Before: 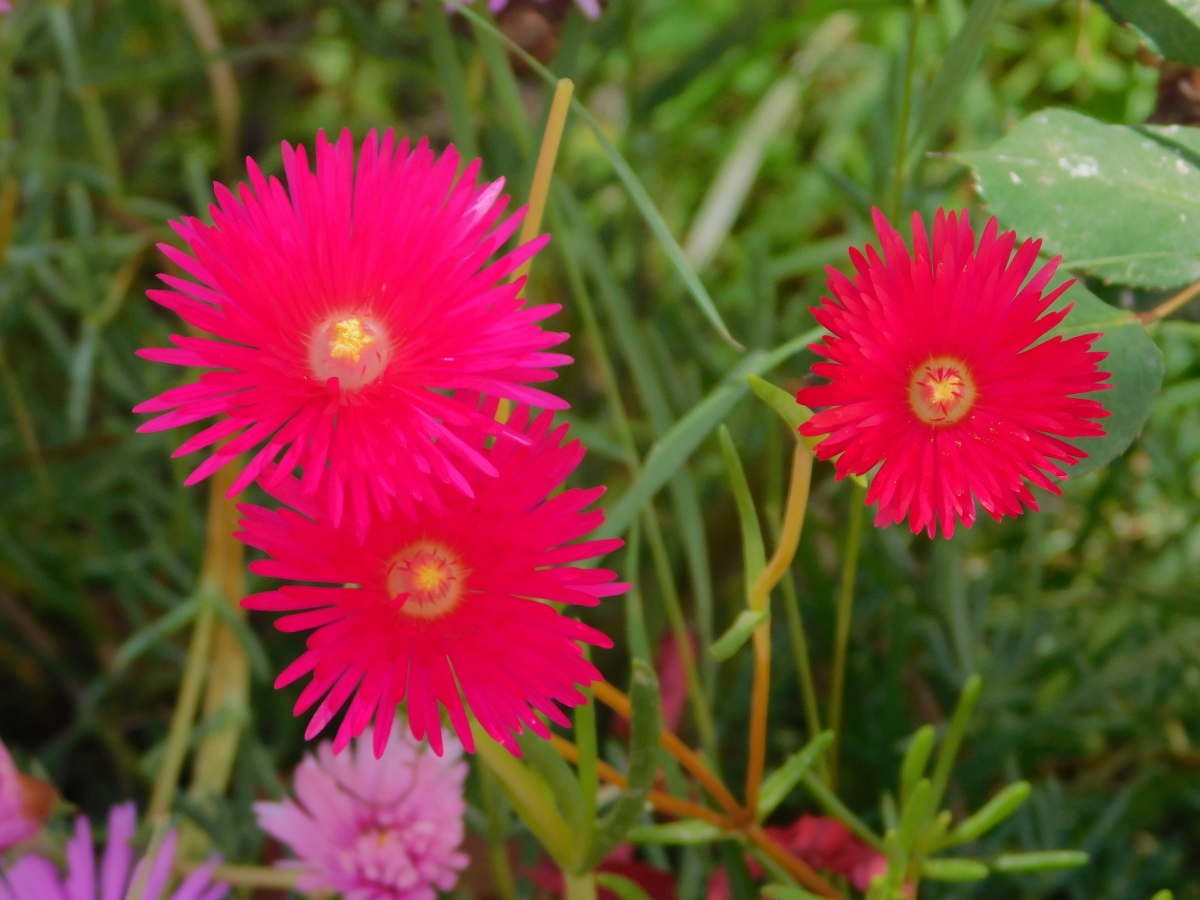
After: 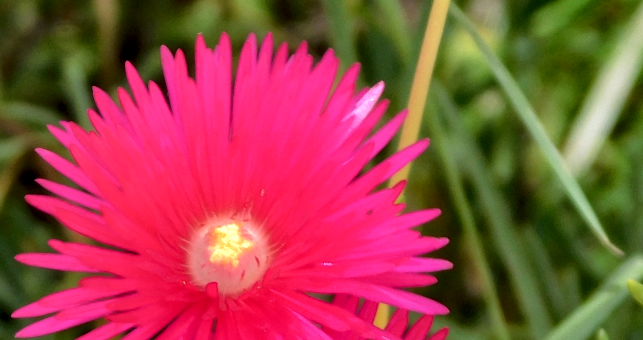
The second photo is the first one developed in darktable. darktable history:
crop: left 10.121%, top 10.631%, right 36.218%, bottom 51.526%
local contrast: highlights 80%, shadows 57%, detail 175%, midtone range 0.602
